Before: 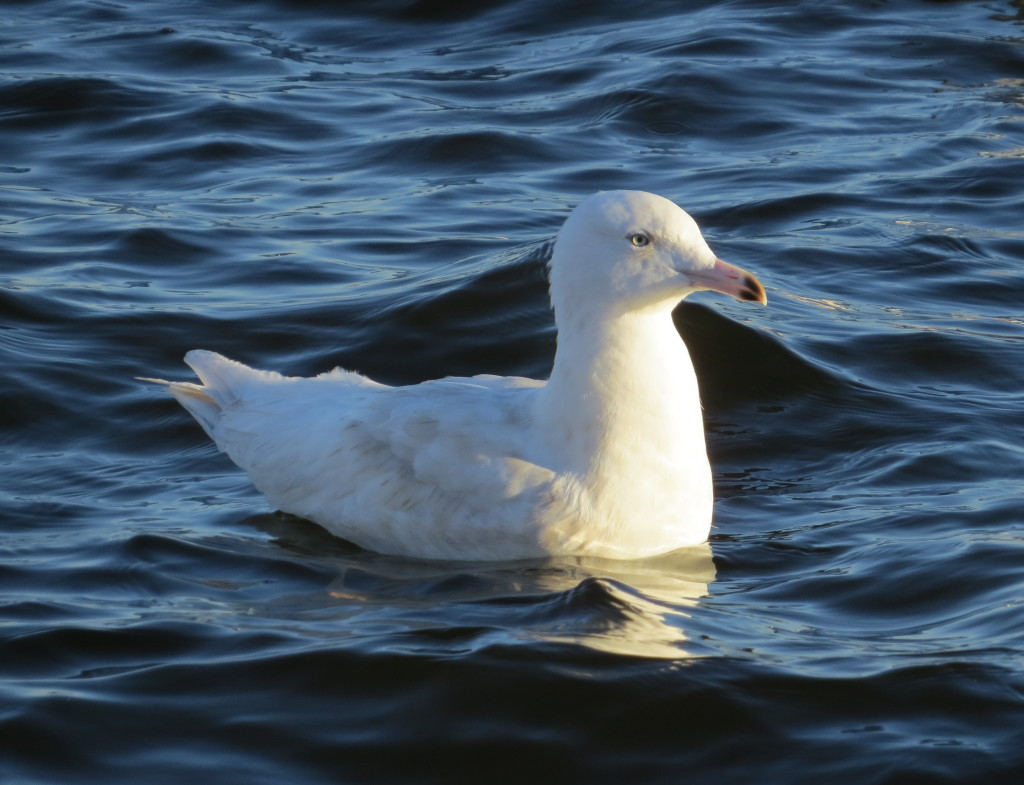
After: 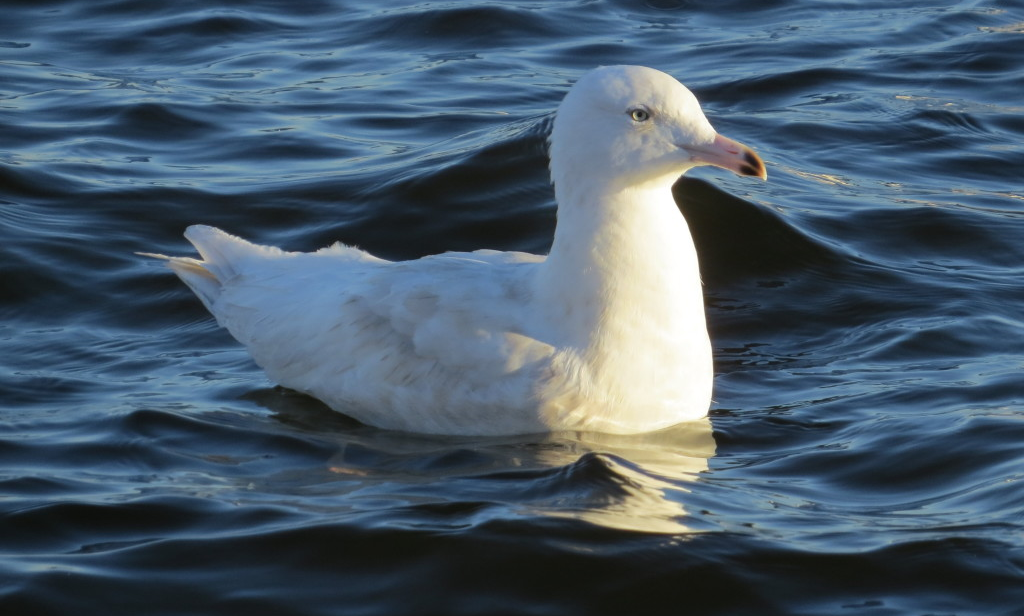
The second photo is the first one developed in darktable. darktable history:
crop and rotate: top 15.975%, bottom 5.465%
